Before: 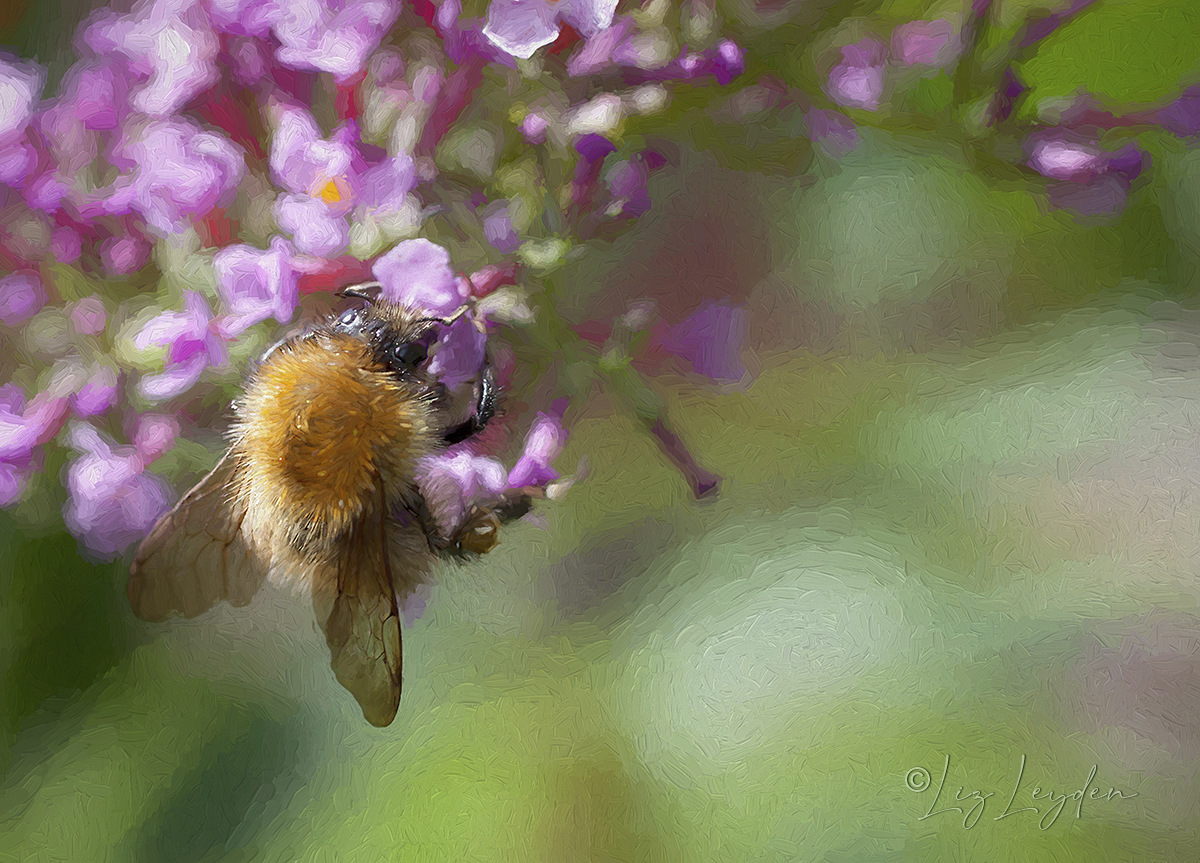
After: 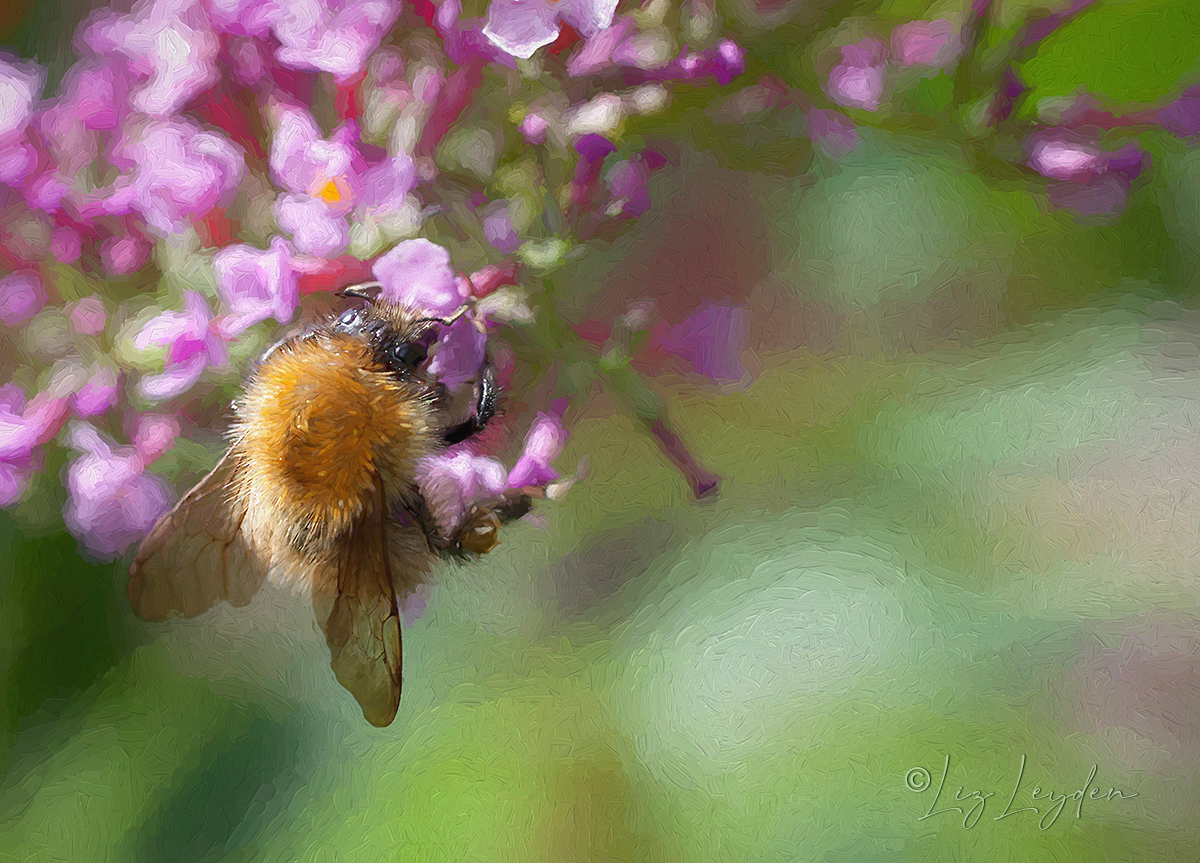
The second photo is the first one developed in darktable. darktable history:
exposure: black level correction -0.003, exposure 0.04 EV, compensate highlight preservation false
